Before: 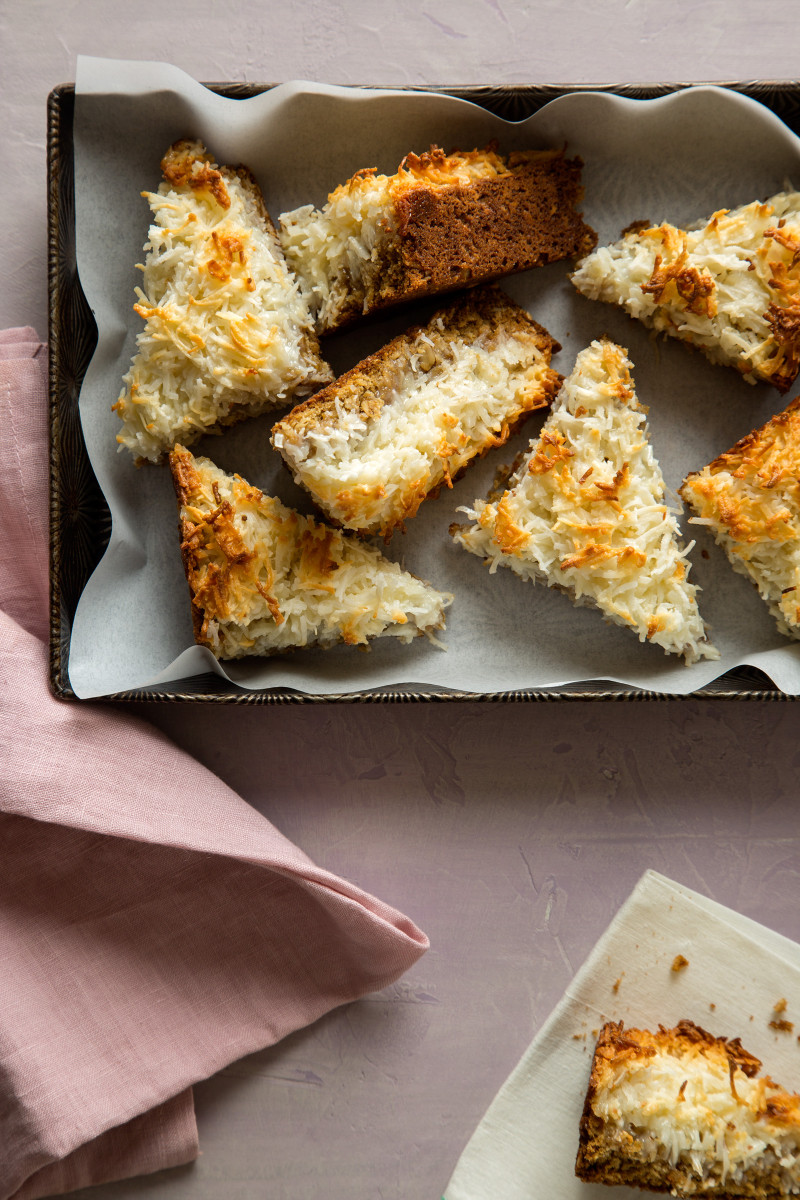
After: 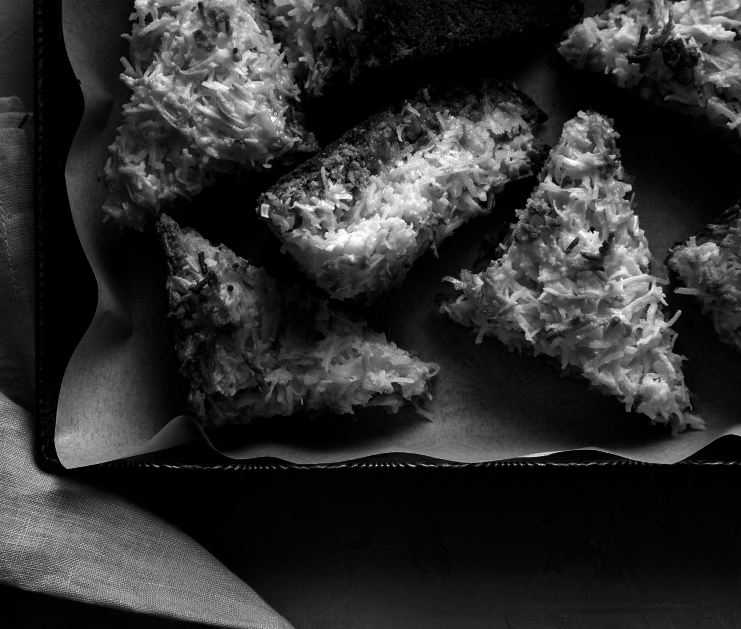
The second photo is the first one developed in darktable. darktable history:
contrast brightness saturation: contrast 0.015, brightness -0.996, saturation -0.991
color balance rgb: shadows lift › luminance -21.324%, shadows lift › chroma 8.686%, shadows lift › hue 284.94°, power › chroma 2.476%, power › hue 68.08°, perceptual saturation grading › global saturation -0.076%, global vibrance 20%
crop: left 1.839%, top 19.21%, right 5.492%, bottom 28.304%
